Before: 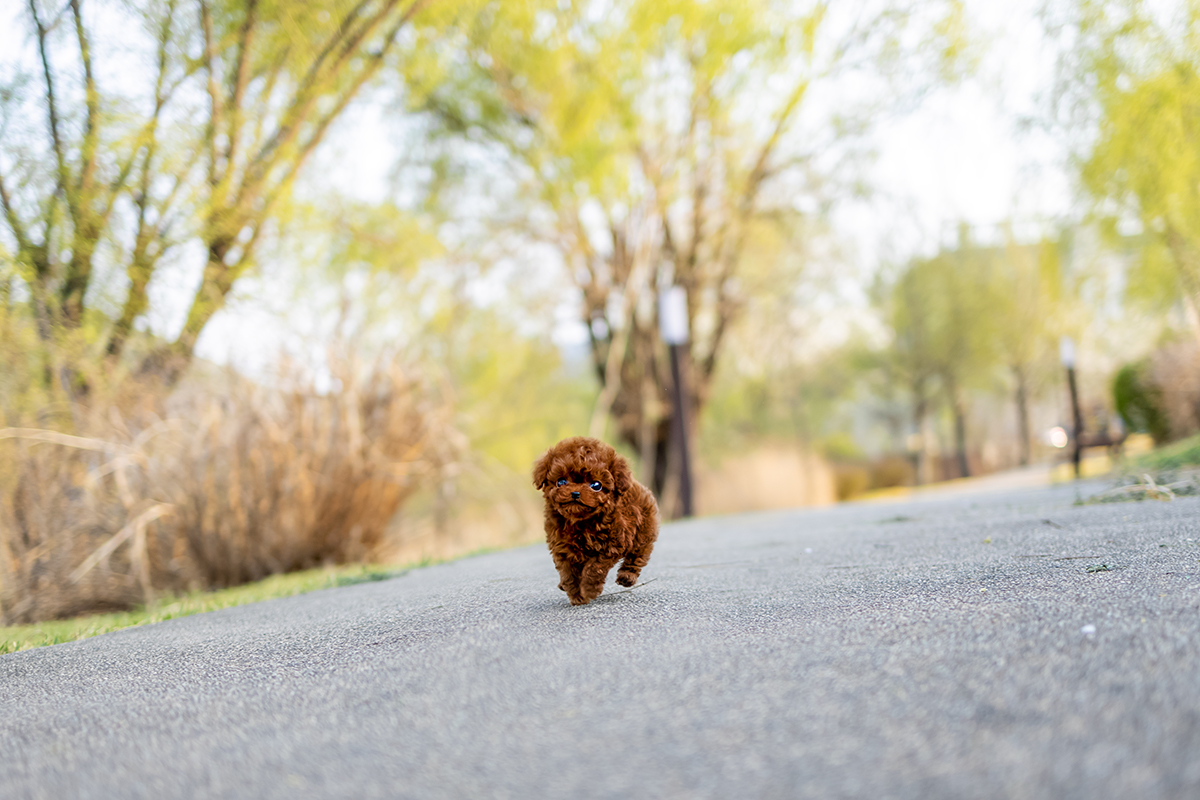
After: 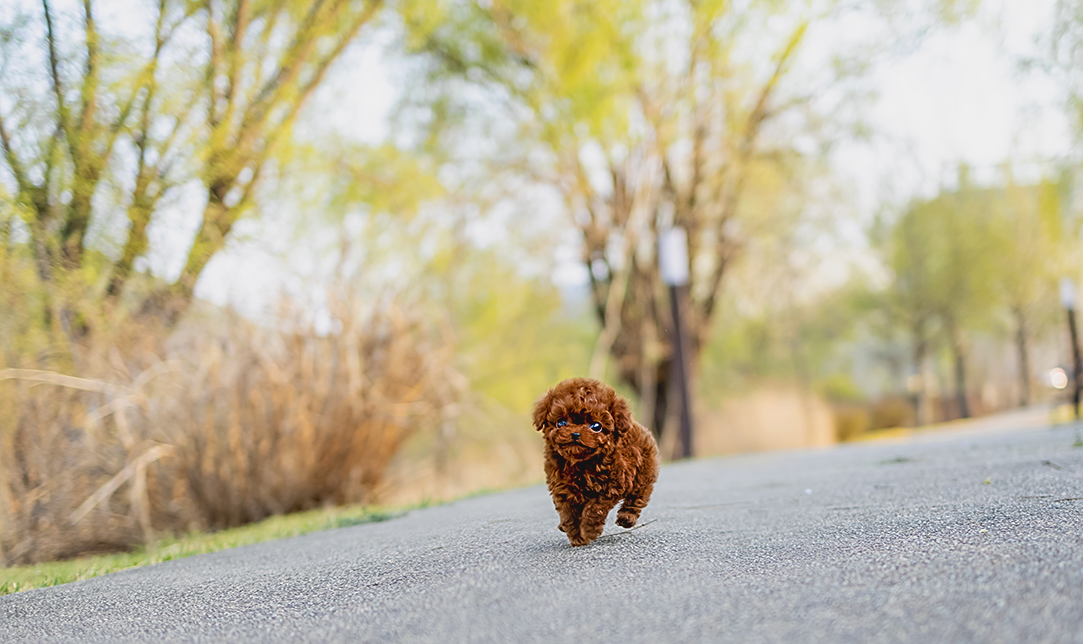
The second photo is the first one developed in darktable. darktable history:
sharpen: on, module defaults
crop: top 7.49%, right 9.717%, bottom 11.943%
contrast brightness saturation: contrast -0.11
